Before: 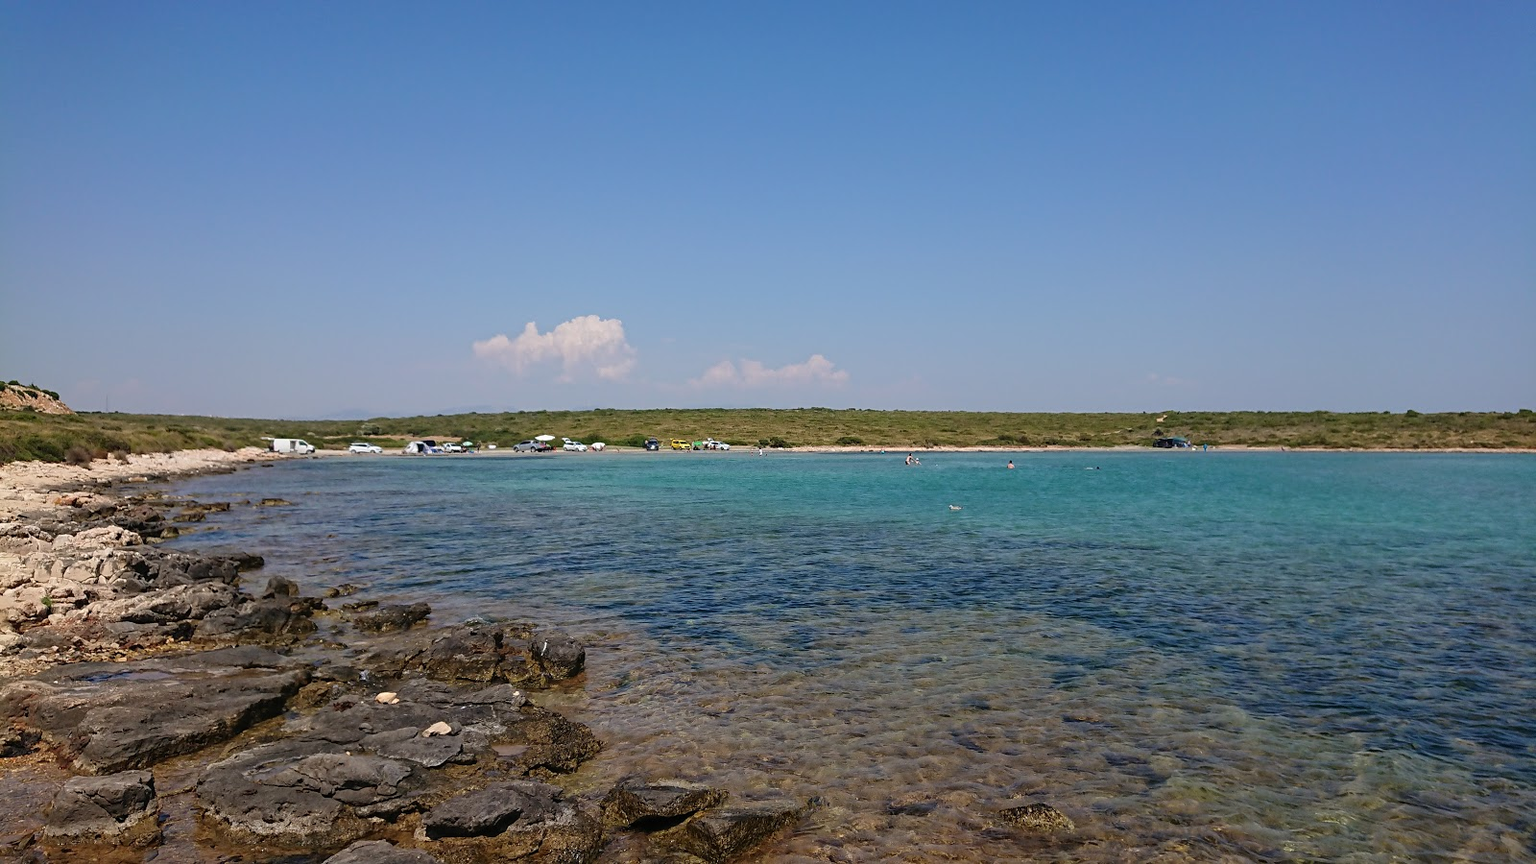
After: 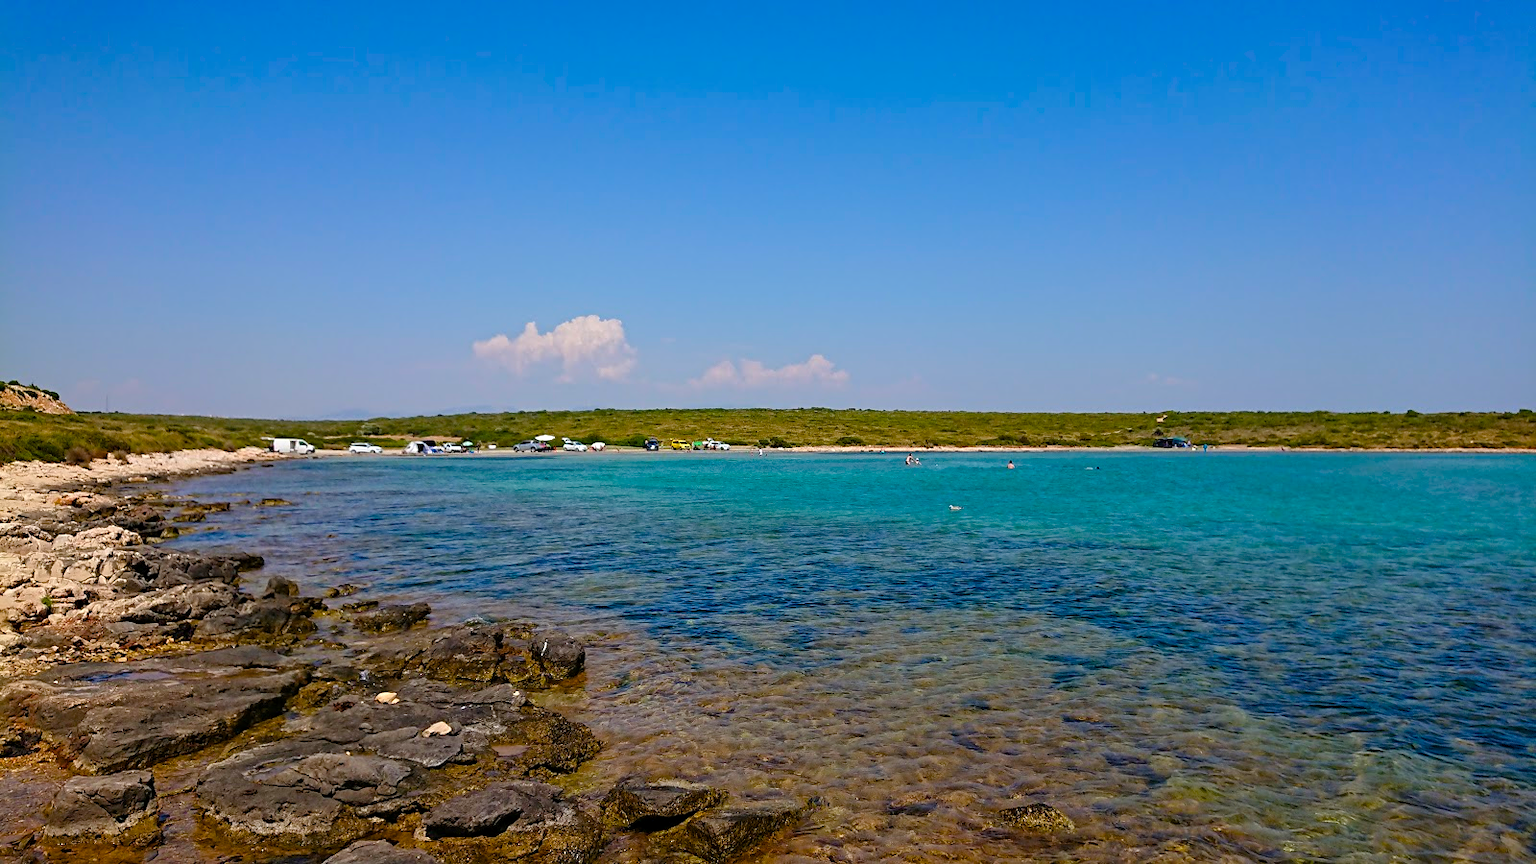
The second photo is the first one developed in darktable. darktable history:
color balance rgb: perceptual saturation grading › global saturation 20%, perceptual saturation grading › highlights -25%, perceptual saturation grading › shadows 25%, global vibrance 50%
contrast equalizer: y [[0.5, 0.504, 0.515, 0.527, 0.535, 0.534], [0.5 ×6], [0.491, 0.387, 0.179, 0.068, 0.068, 0.068], [0 ×5, 0.023], [0 ×6]]
